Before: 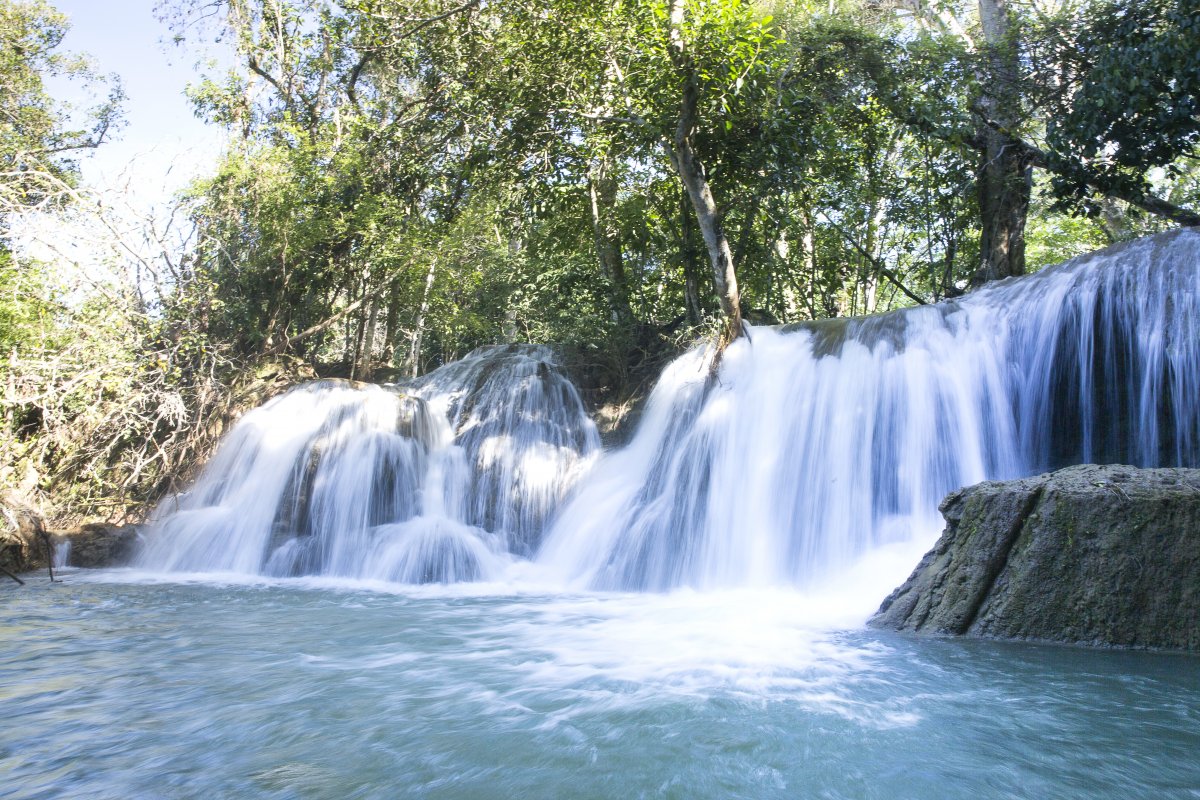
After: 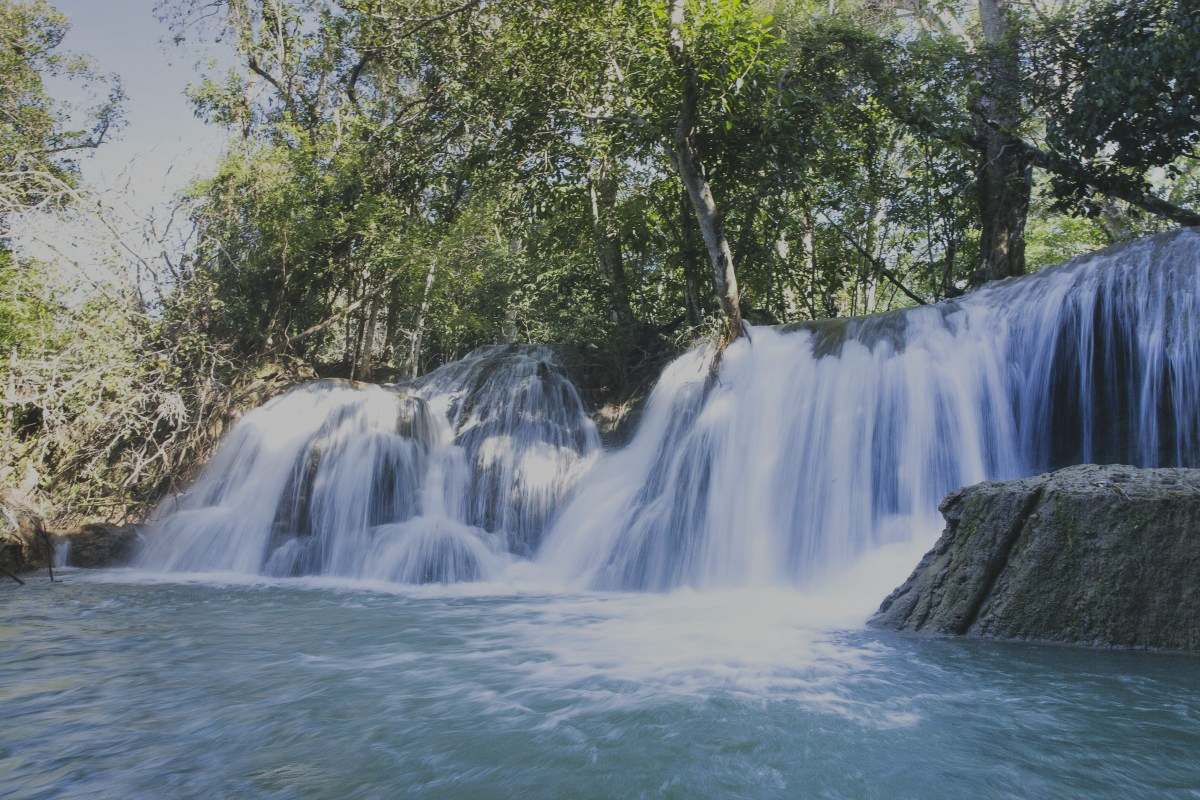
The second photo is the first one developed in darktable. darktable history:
exposure: black level correction -0.016, exposure -1.018 EV, compensate highlight preservation false
shadows and highlights: soften with gaussian
